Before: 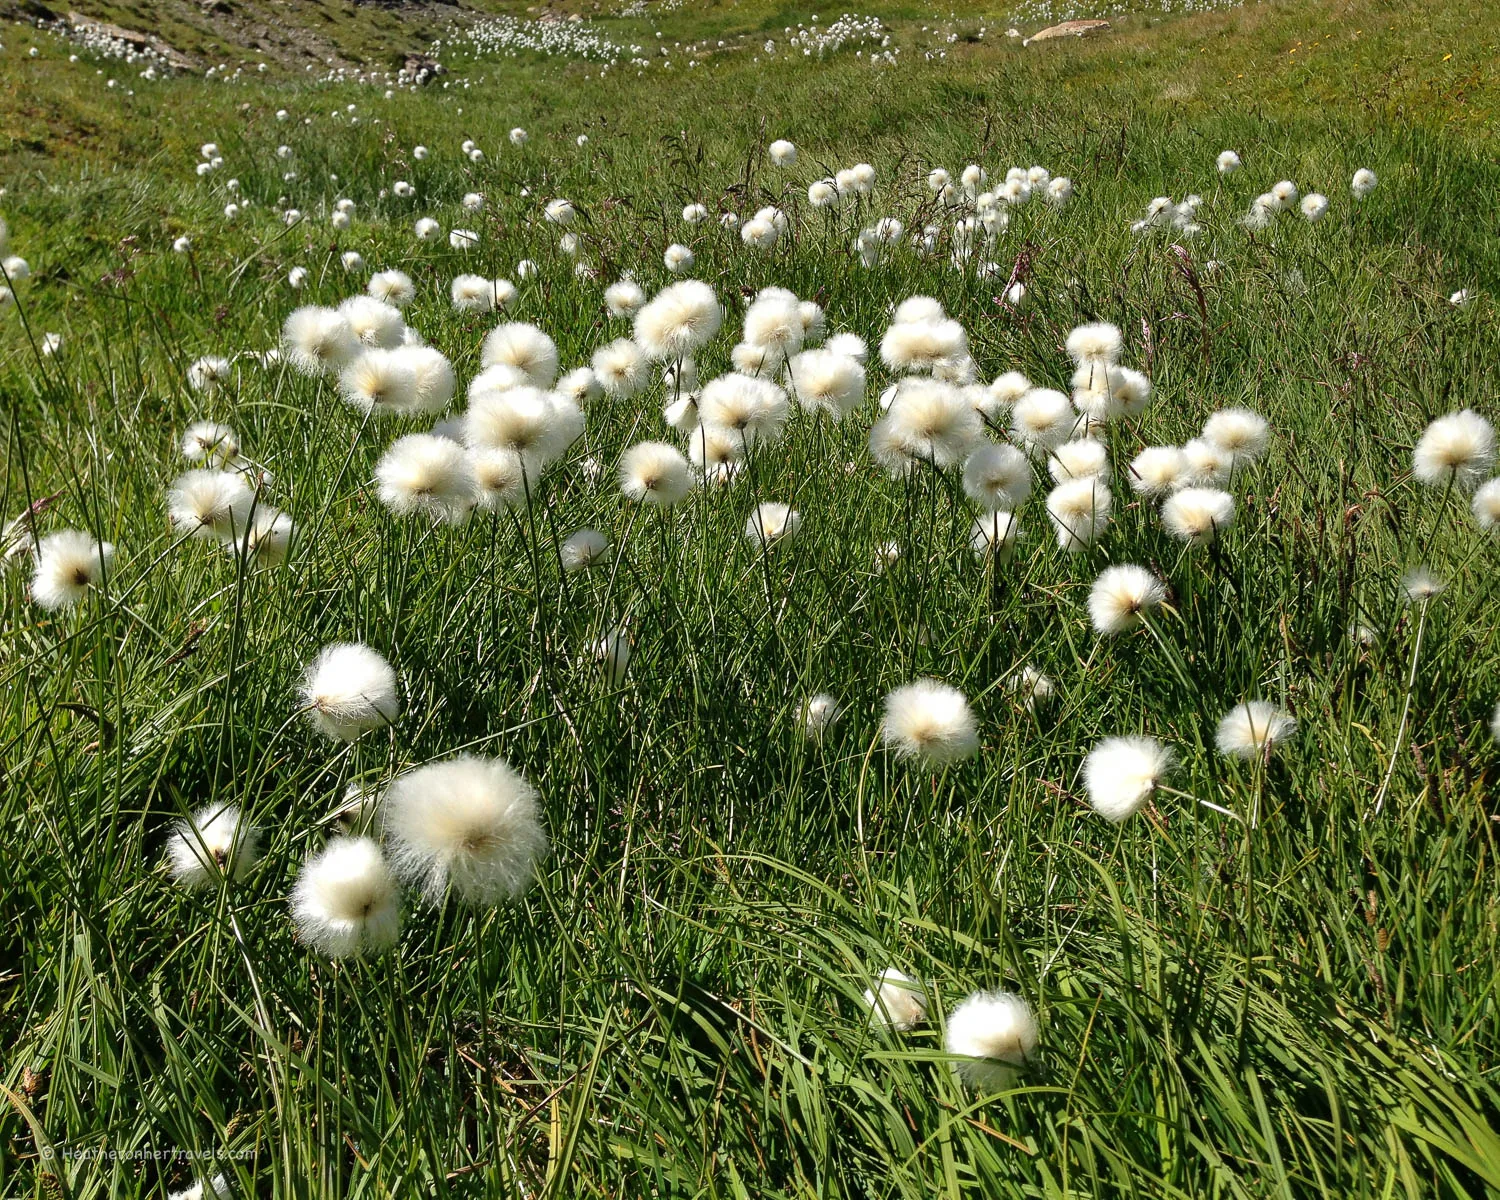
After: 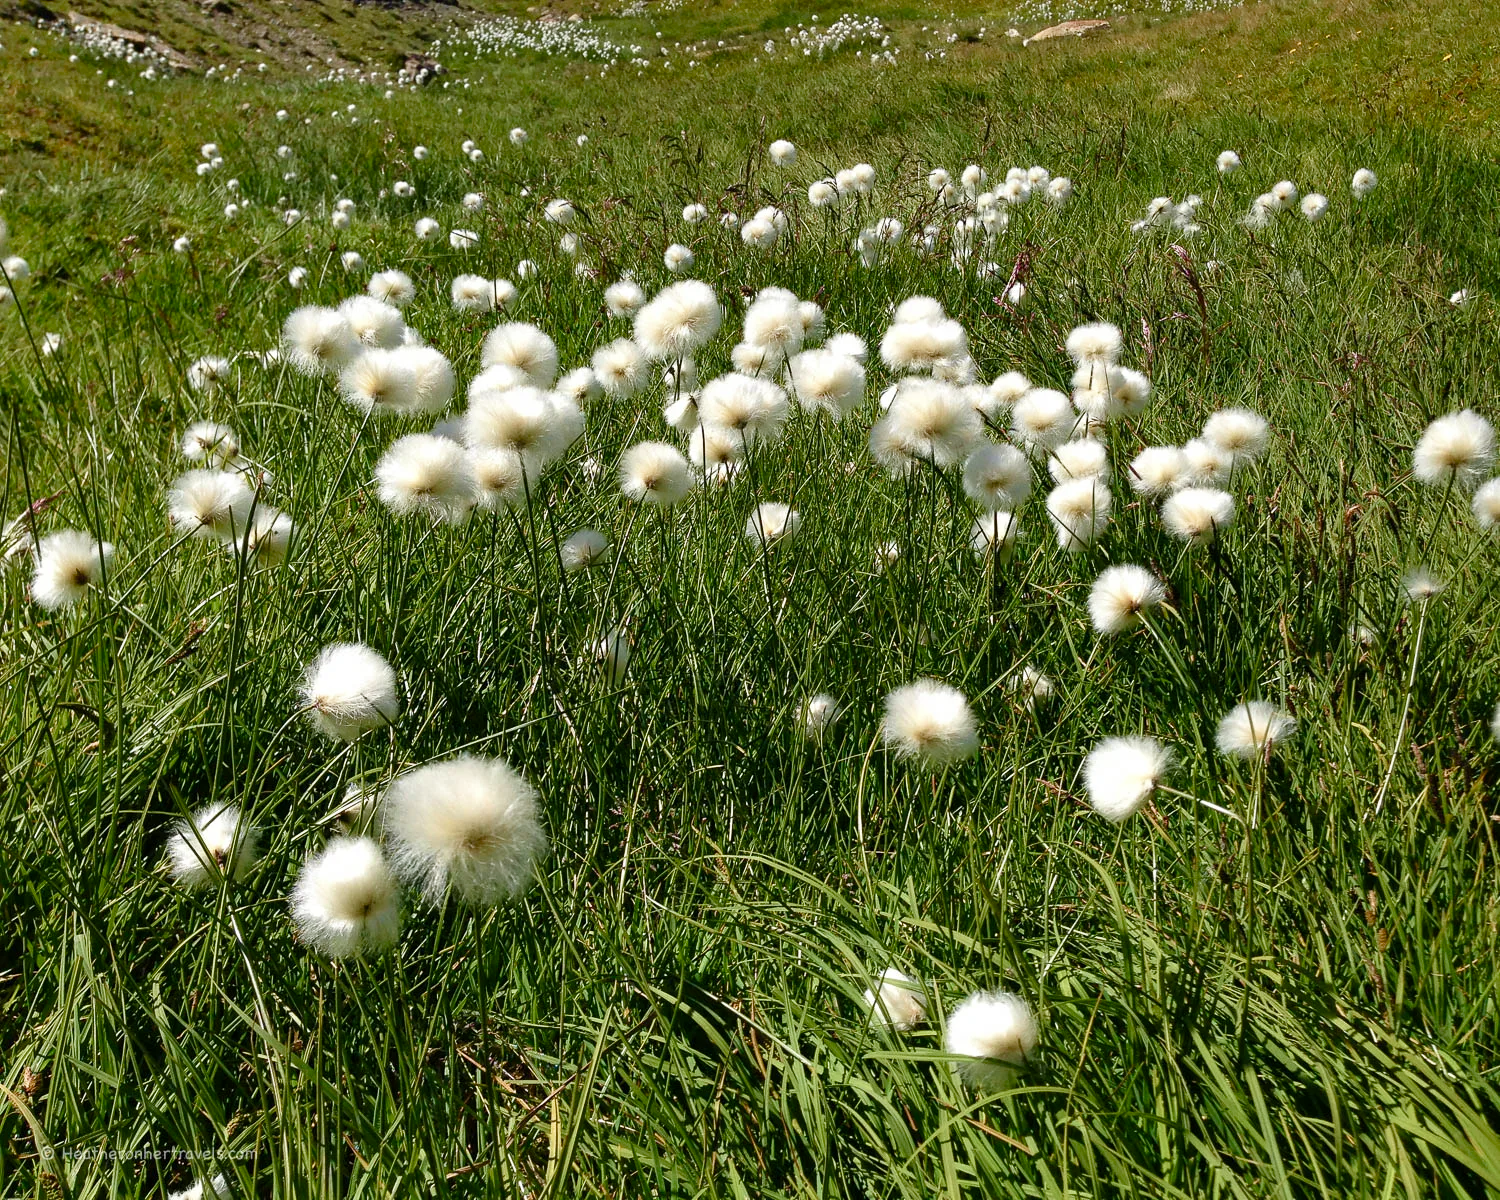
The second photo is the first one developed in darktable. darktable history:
color balance rgb: perceptual saturation grading › global saturation 20%, perceptual saturation grading › highlights -48.971%, perceptual saturation grading › shadows 25.608%
velvia: on, module defaults
